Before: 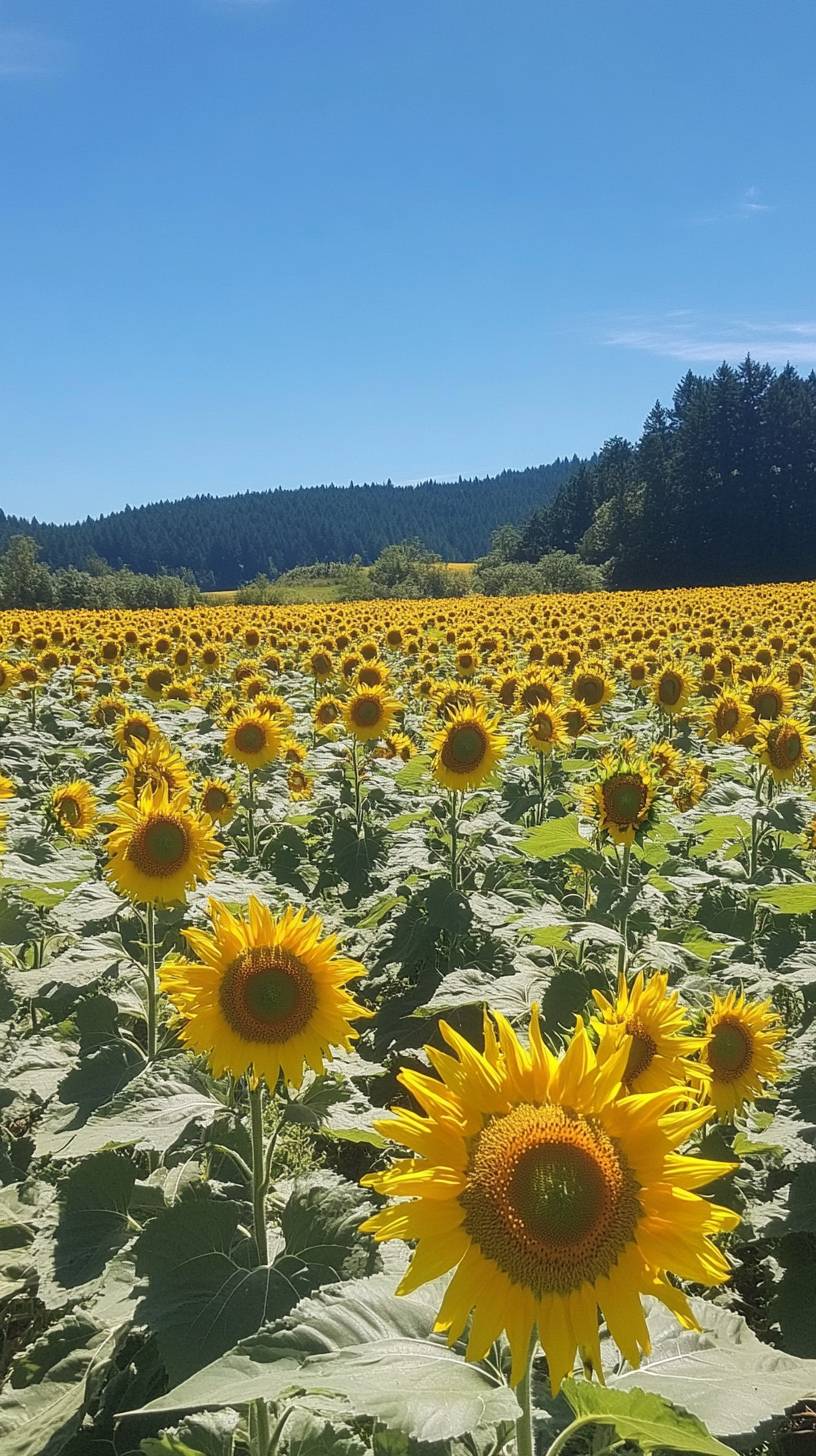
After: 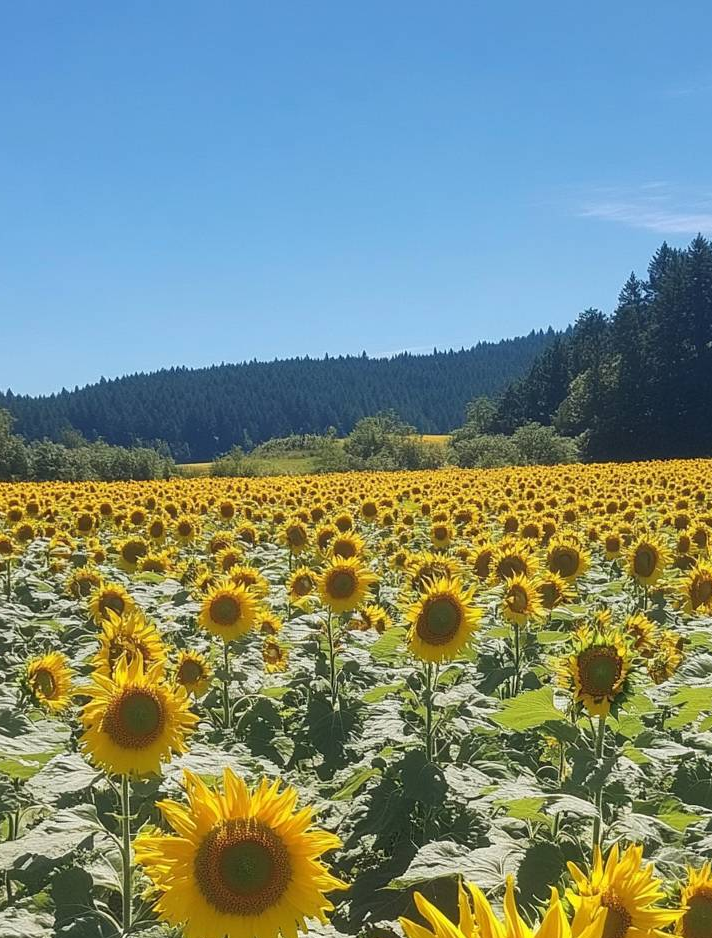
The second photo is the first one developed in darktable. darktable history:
crop: left 3.065%, top 8.825%, right 9.645%, bottom 26.719%
